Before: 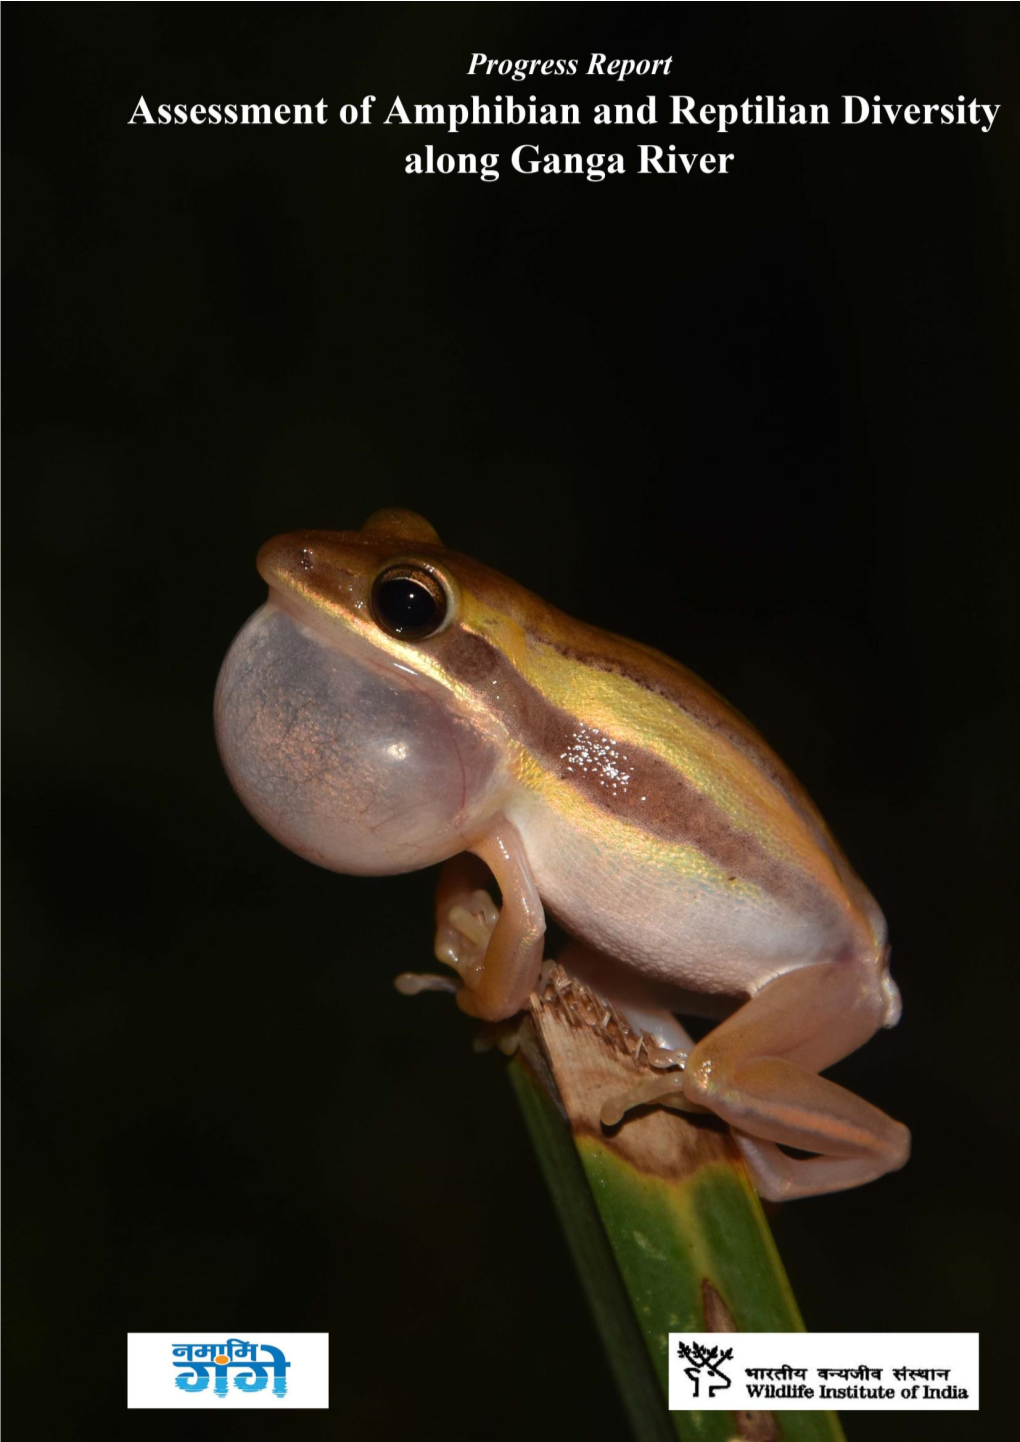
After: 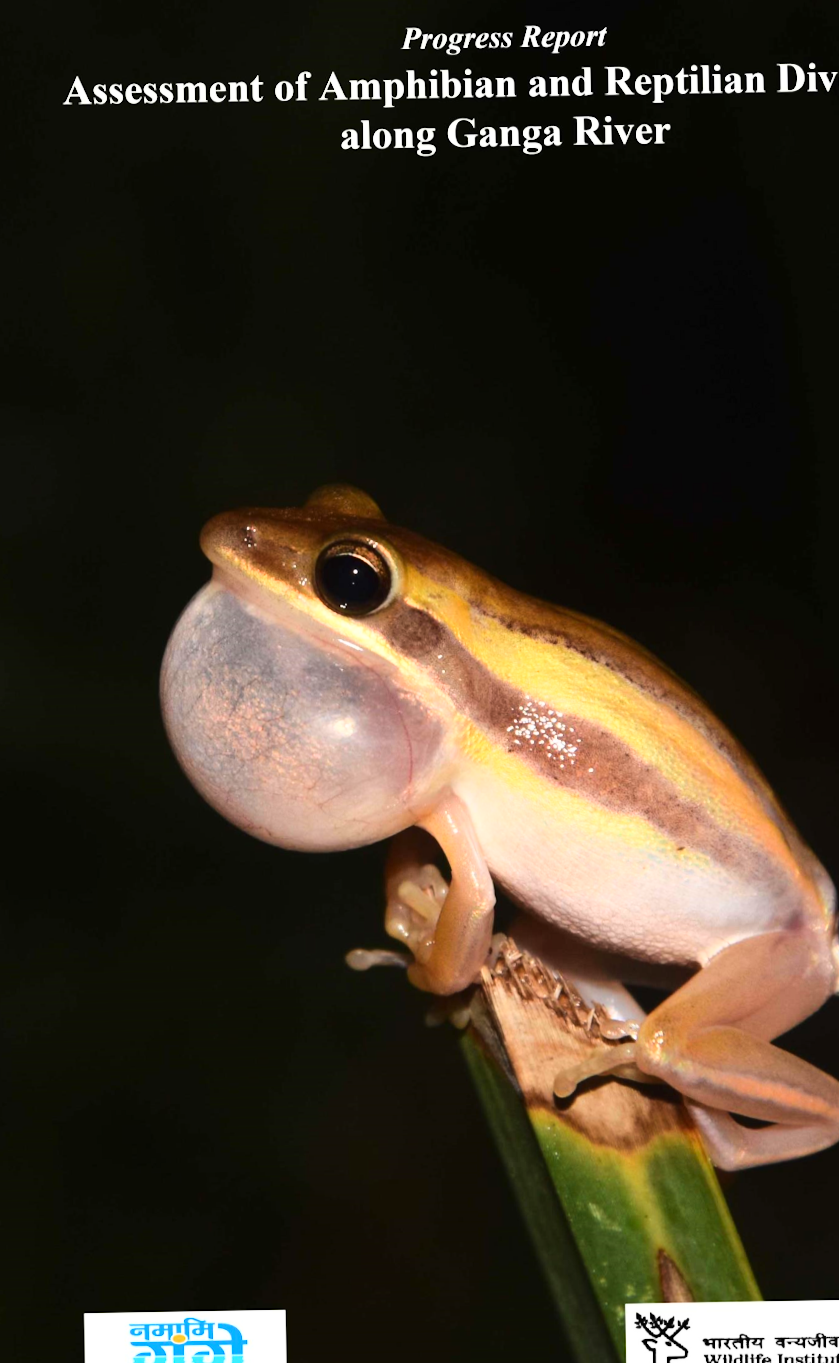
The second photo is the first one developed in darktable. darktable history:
base curve: curves: ch0 [(0, 0) (0.018, 0.026) (0.143, 0.37) (0.33, 0.731) (0.458, 0.853) (0.735, 0.965) (0.905, 0.986) (1, 1)]
crop and rotate: angle 1°, left 4.281%, top 0.642%, right 11.383%, bottom 2.486%
